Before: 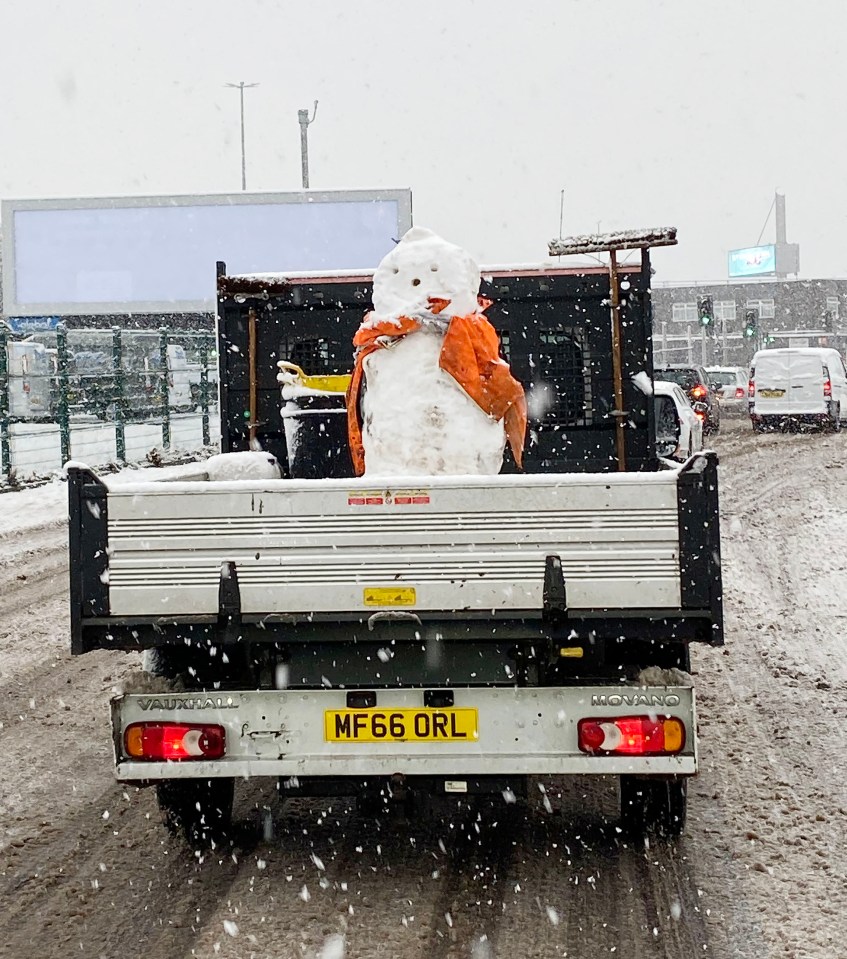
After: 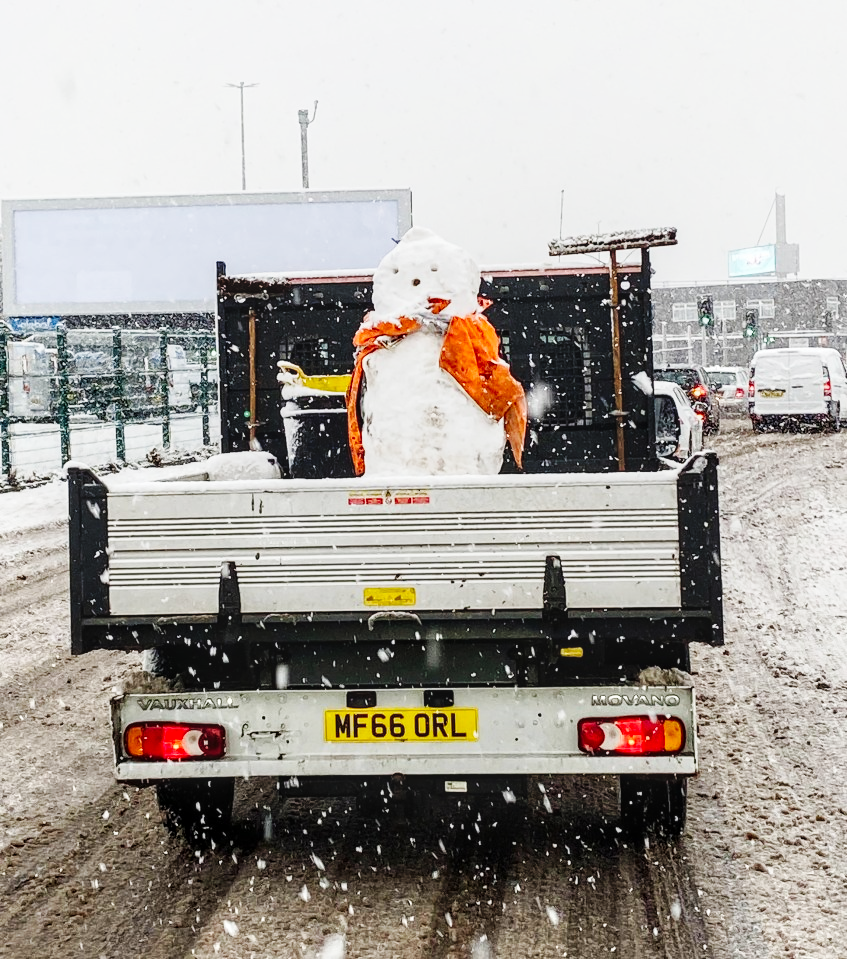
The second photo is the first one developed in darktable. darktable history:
local contrast: on, module defaults
base curve: curves: ch0 [(0, 0) (0.032, 0.025) (0.121, 0.166) (0.206, 0.329) (0.605, 0.79) (1, 1)], preserve colors none
